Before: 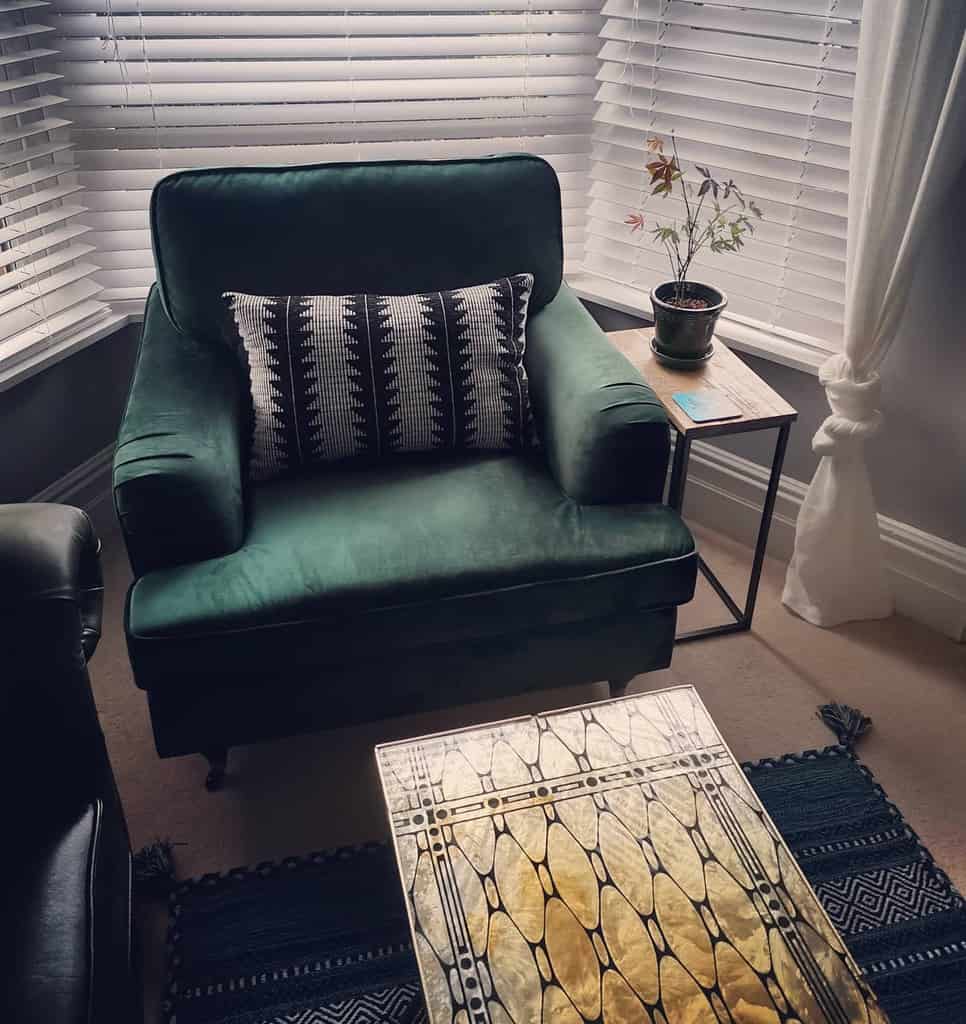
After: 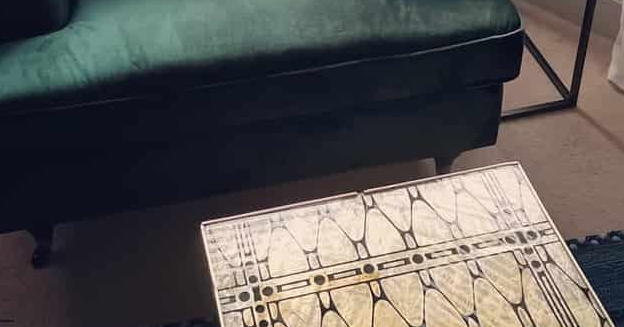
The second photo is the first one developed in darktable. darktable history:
crop: left 18.044%, top 51.075%, right 17.286%, bottom 16.939%
